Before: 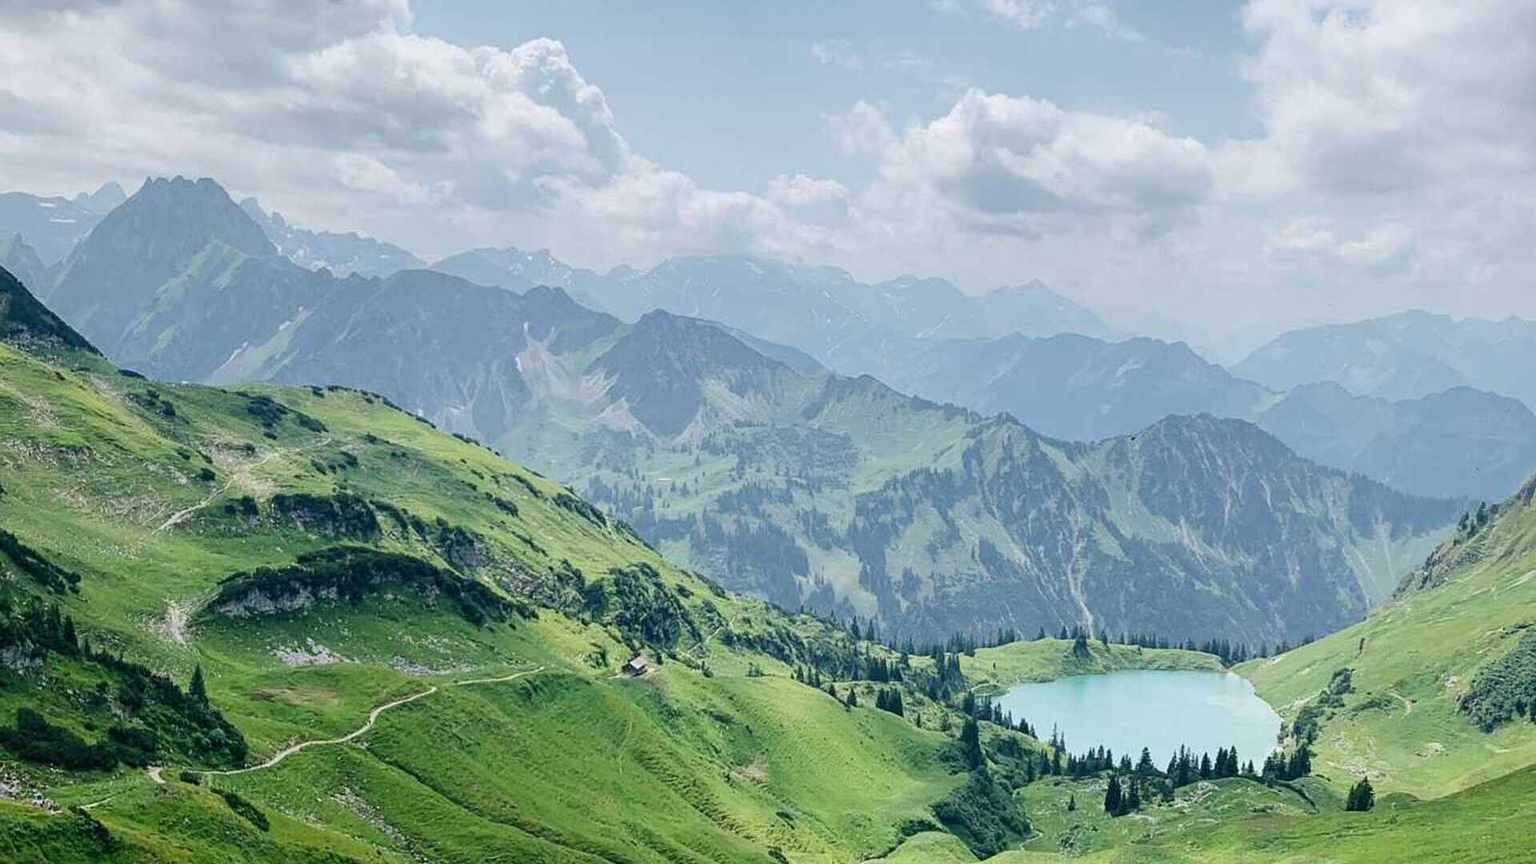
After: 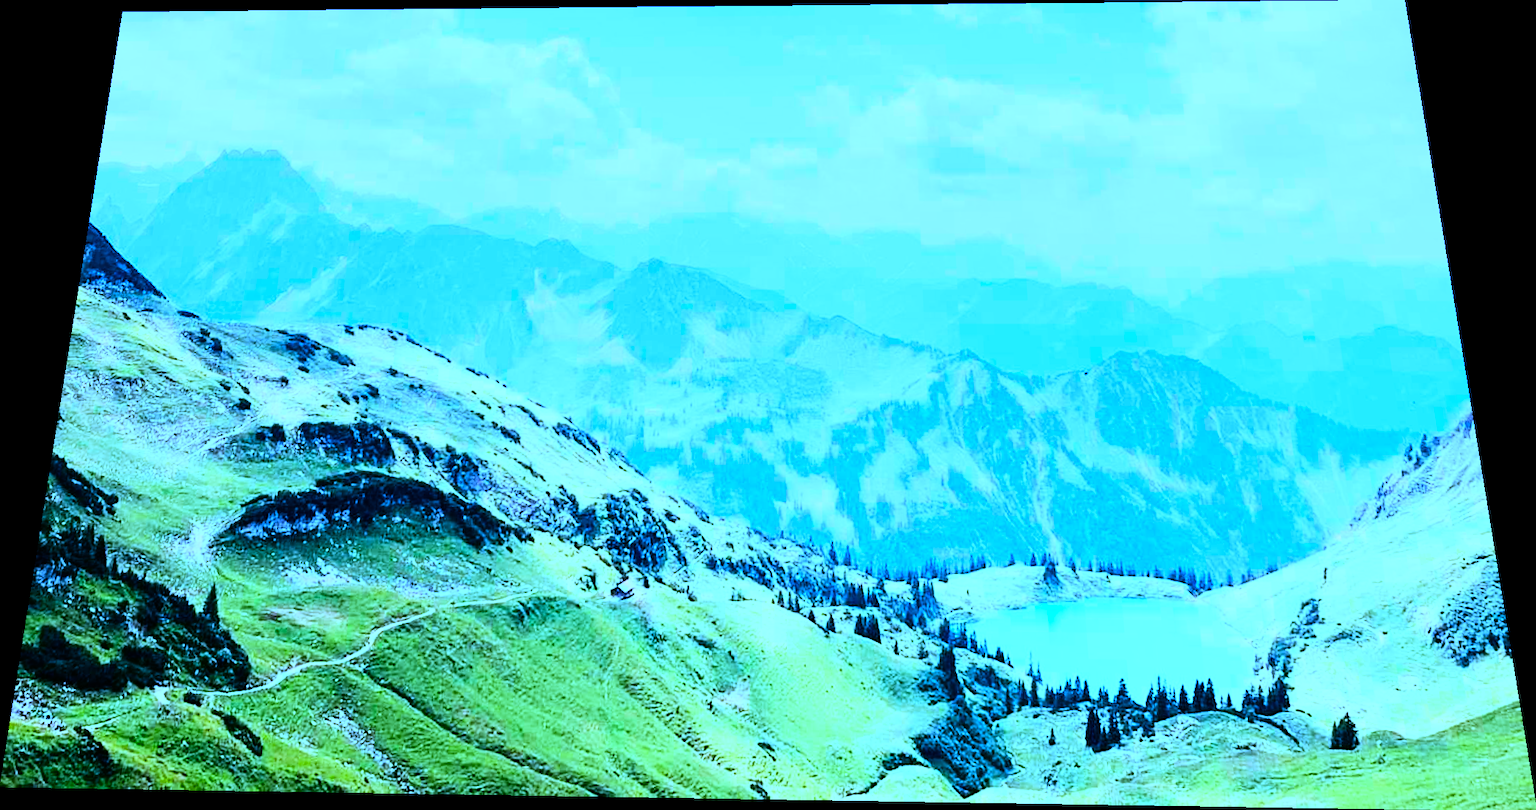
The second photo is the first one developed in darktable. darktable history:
rotate and perspective: rotation 0.128°, lens shift (vertical) -0.181, lens shift (horizontal) -0.044, shear 0.001, automatic cropping off
rgb curve: curves: ch0 [(0, 0) (0.21, 0.15) (0.24, 0.21) (0.5, 0.75) (0.75, 0.96) (0.89, 0.99) (1, 1)]; ch1 [(0, 0.02) (0.21, 0.13) (0.25, 0.2) (0.5, 0.67) (0.75, 0.9) (0.89, 0.97) (1, 1)]; ch2 [(0, 0.02) (0.21, 0.13) (0.25, 0.2) (0.5, 0.67) (0.75, 0.9) (0.89, 0.97) (1, 1)], compensate middle gray true
contrast brightness saturation: contrast 0.09, saturation 0.28
white balance: red 0.766, blue 1.537
